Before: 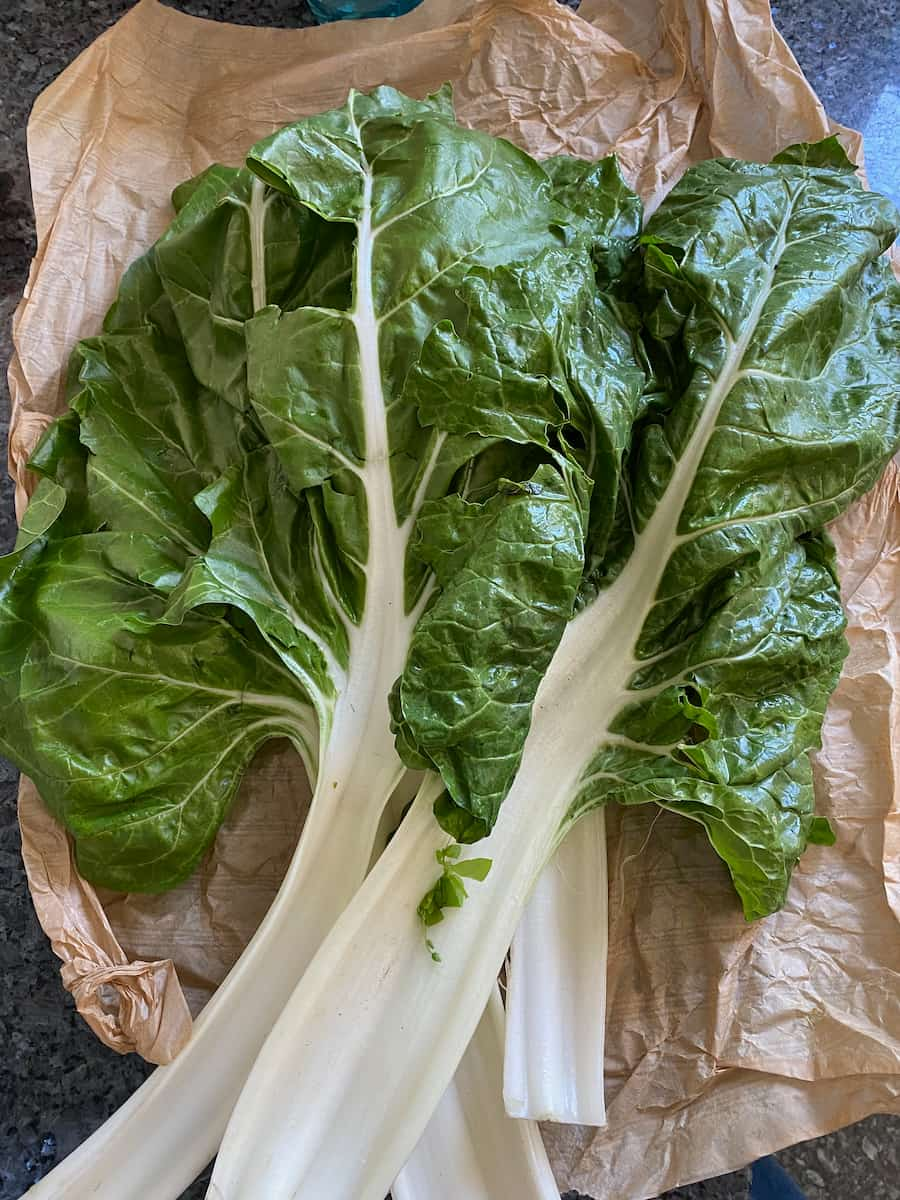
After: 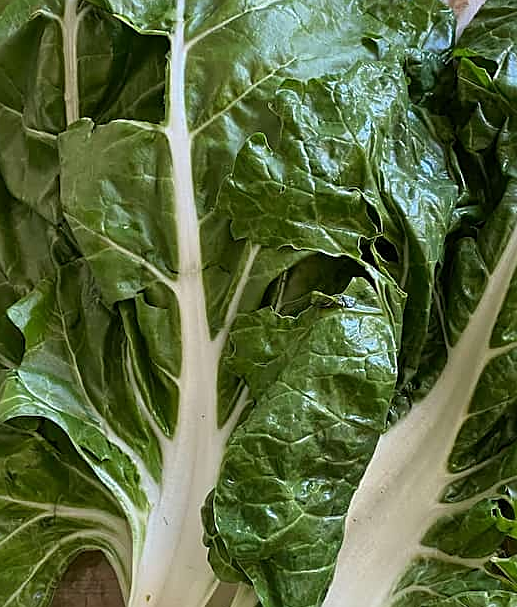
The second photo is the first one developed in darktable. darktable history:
crop: left 20.837%, top 15.665%, right 21.643%, bottom 33.68%
sharpen: radius 1.979
